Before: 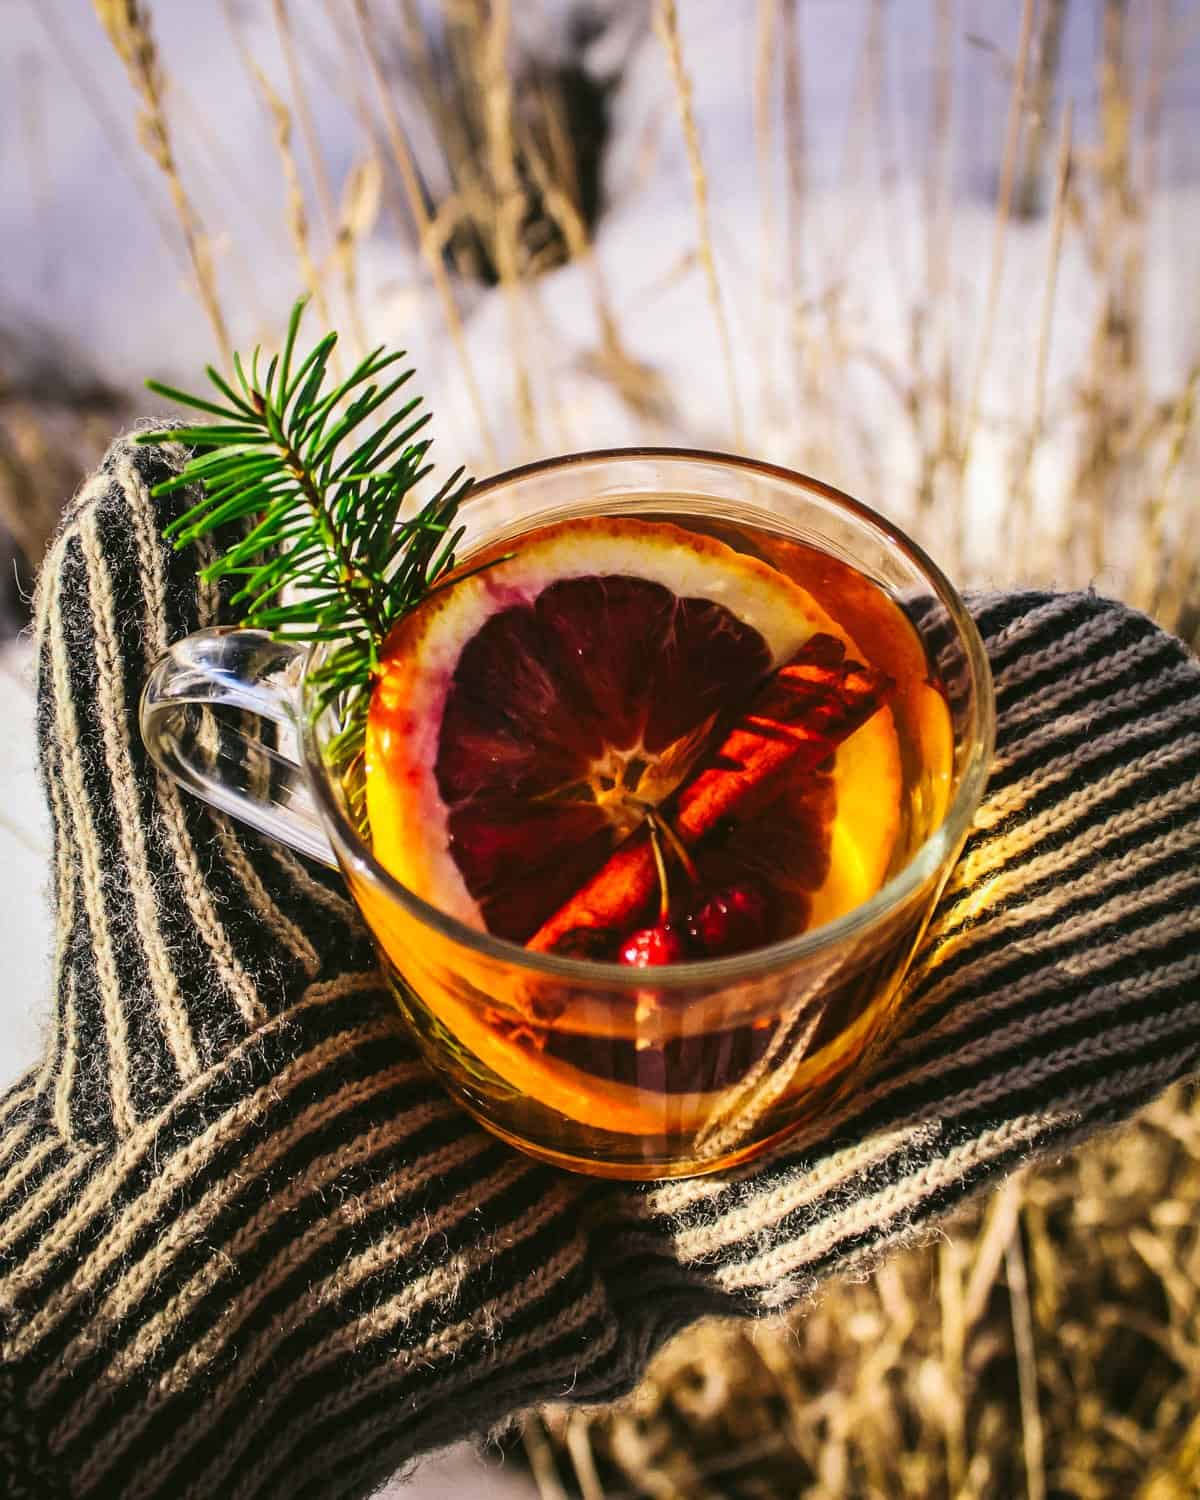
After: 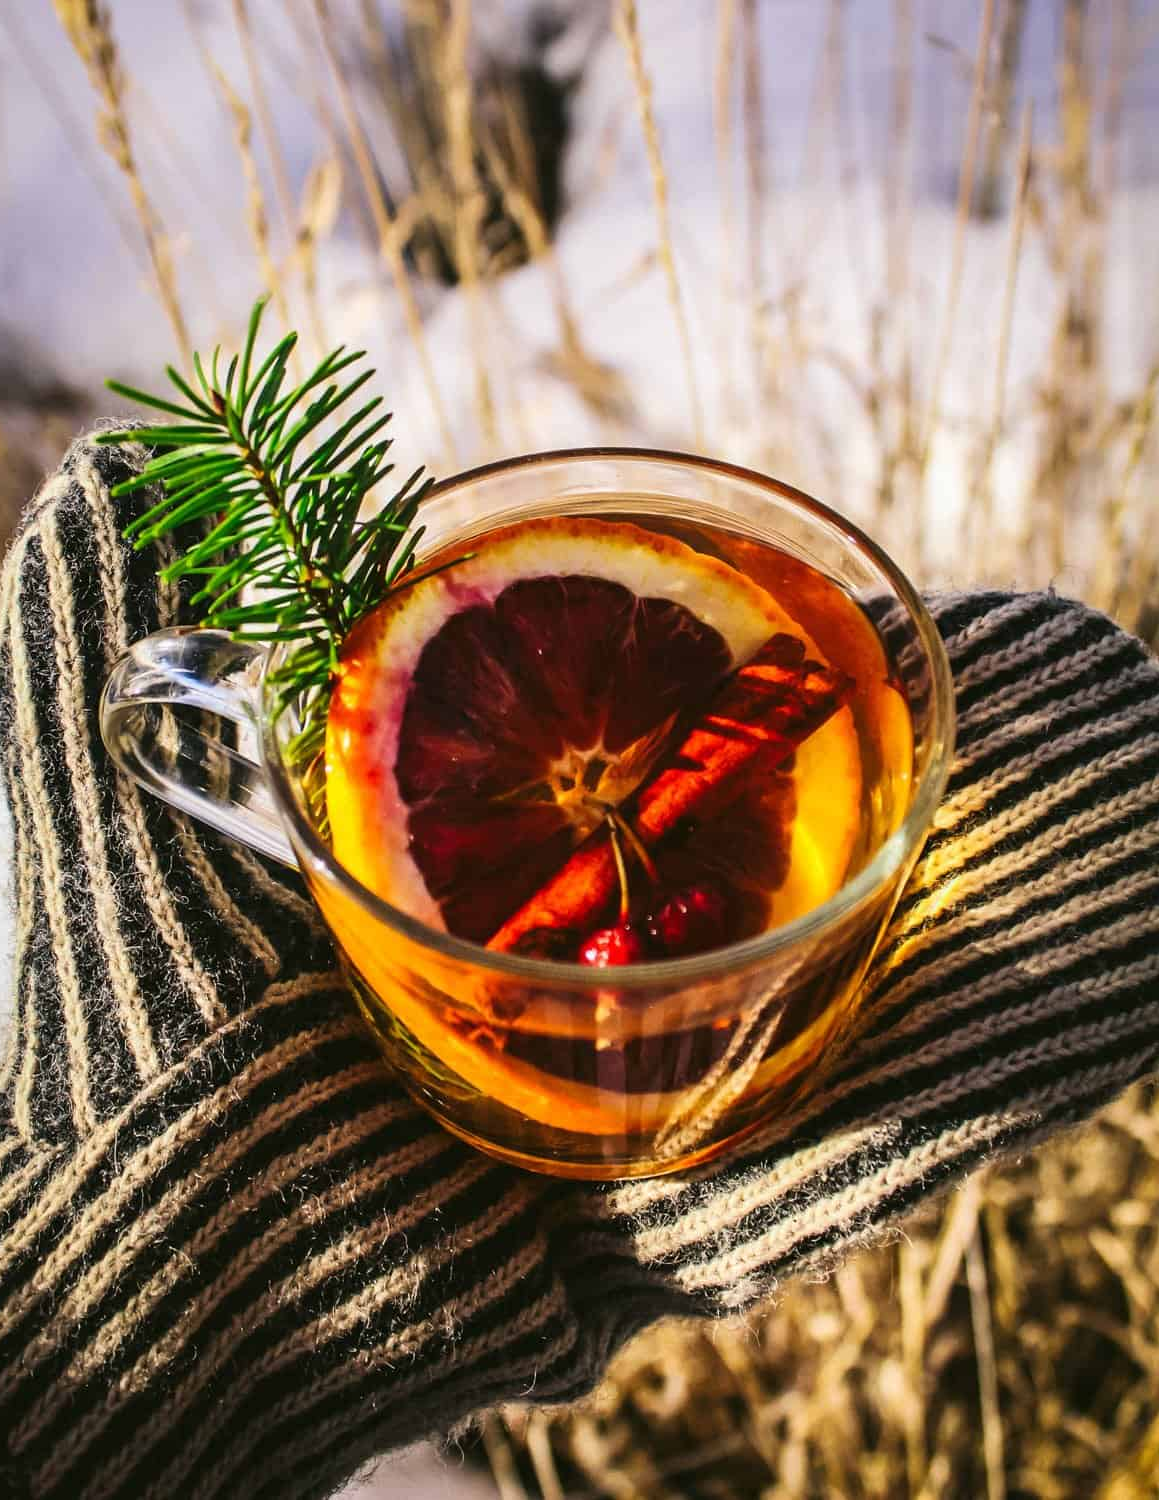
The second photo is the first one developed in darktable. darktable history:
crop and rotate: left 3.4%
